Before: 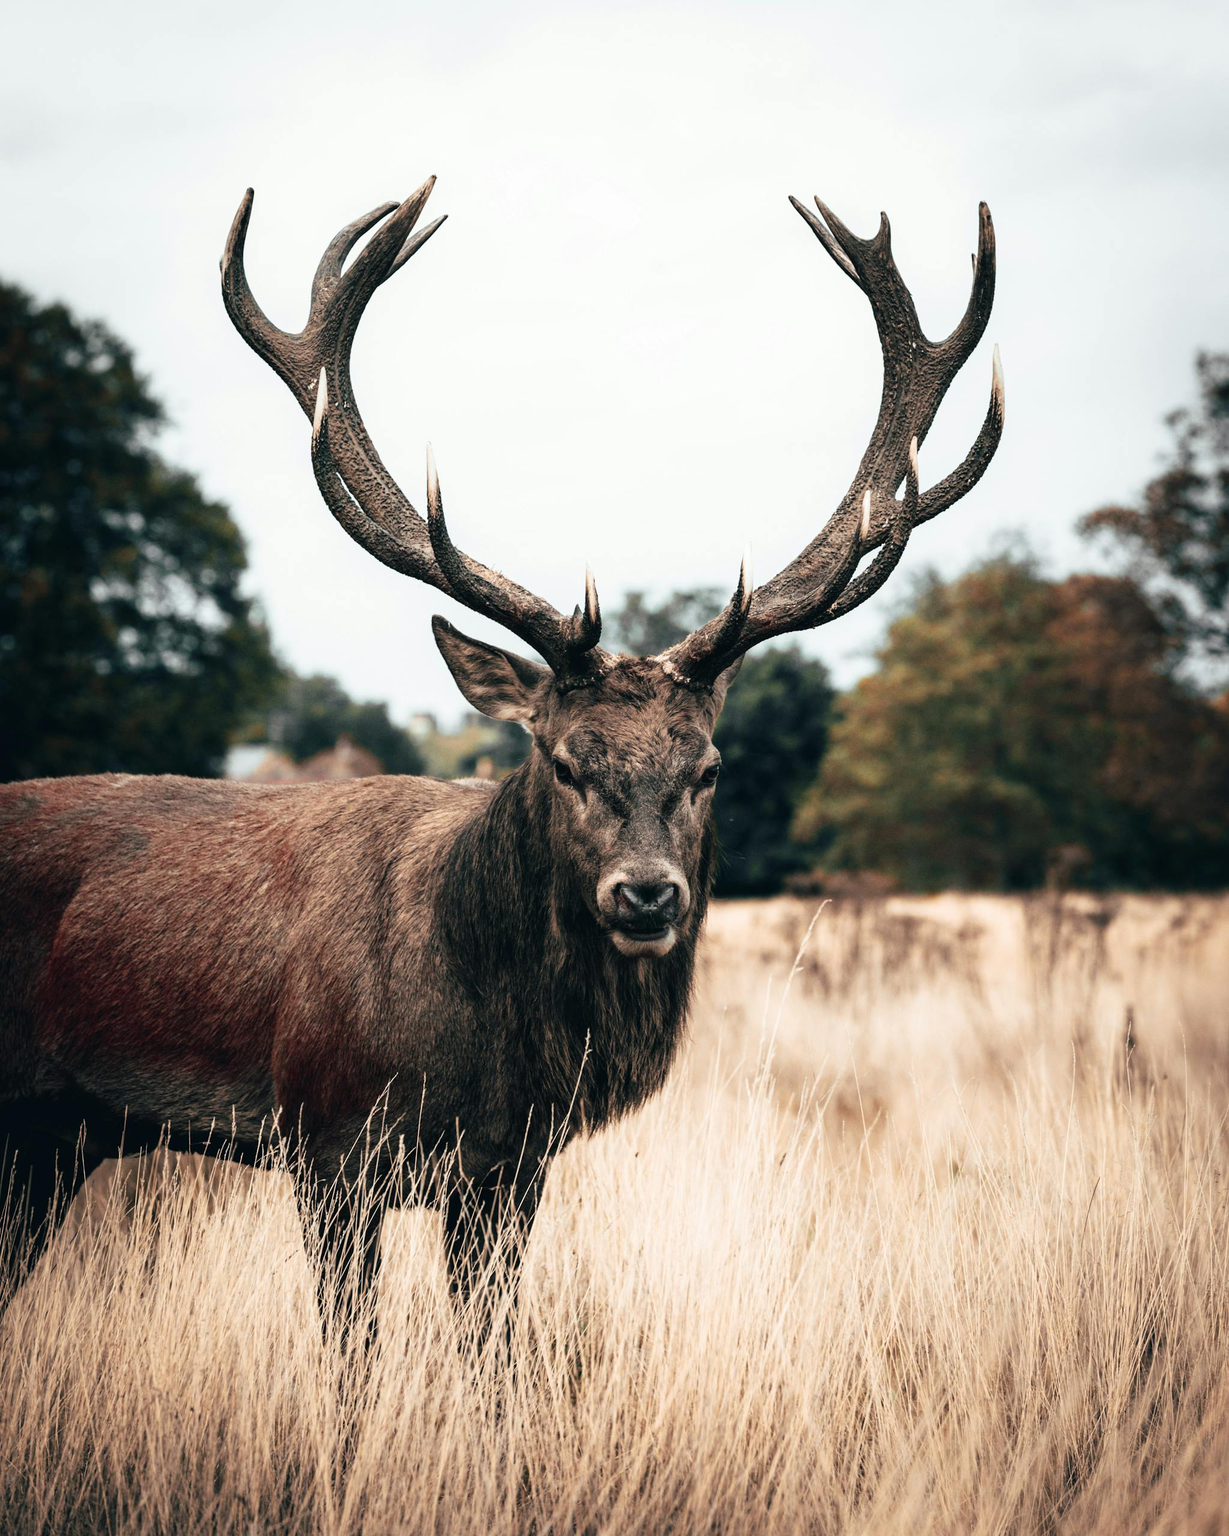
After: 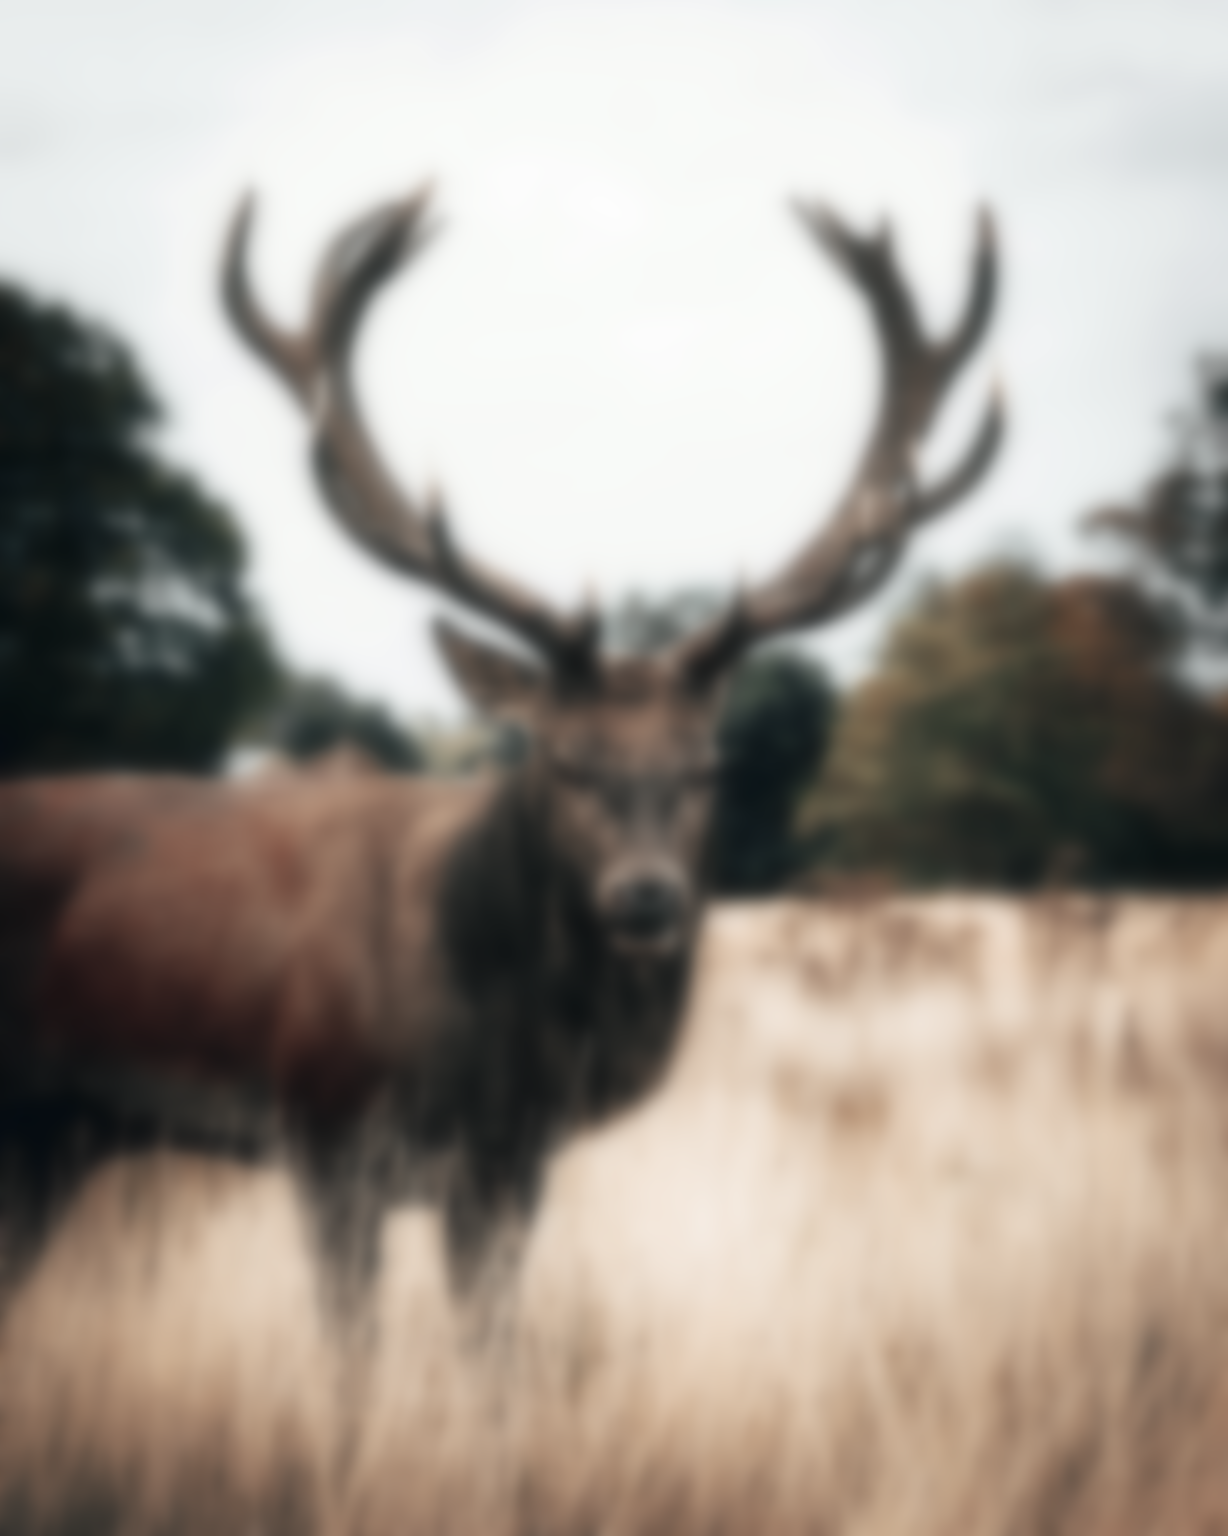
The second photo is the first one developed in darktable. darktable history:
color zones: curves: ch0 [(0, 0.5) (0.125, 0.4) (0.25, 0.5) (0.375, 0.4) (0.5, 0.4) (0.625, 0.35) (0.75, 0.35) (0.875, 0.5)]; ch1 [(0, 0.35) (0.125, 0.45) (0.25, 0.35) (0.375, 0.35) (0.5, 0.35) (0.625, 0.35) (0.75, 0.45) (0.875, 0.35)]; ch2 [(0, 0.6) (0.125, 0.5) (0.25, 0.5) (0.375, 0.6) (0.5, 0.6) (0.625, 0.5) (0.75, 0.5) (0.875, 0.5)]
tone equalizer: on, module defaults
lowpass: radius 16, unbound 0
